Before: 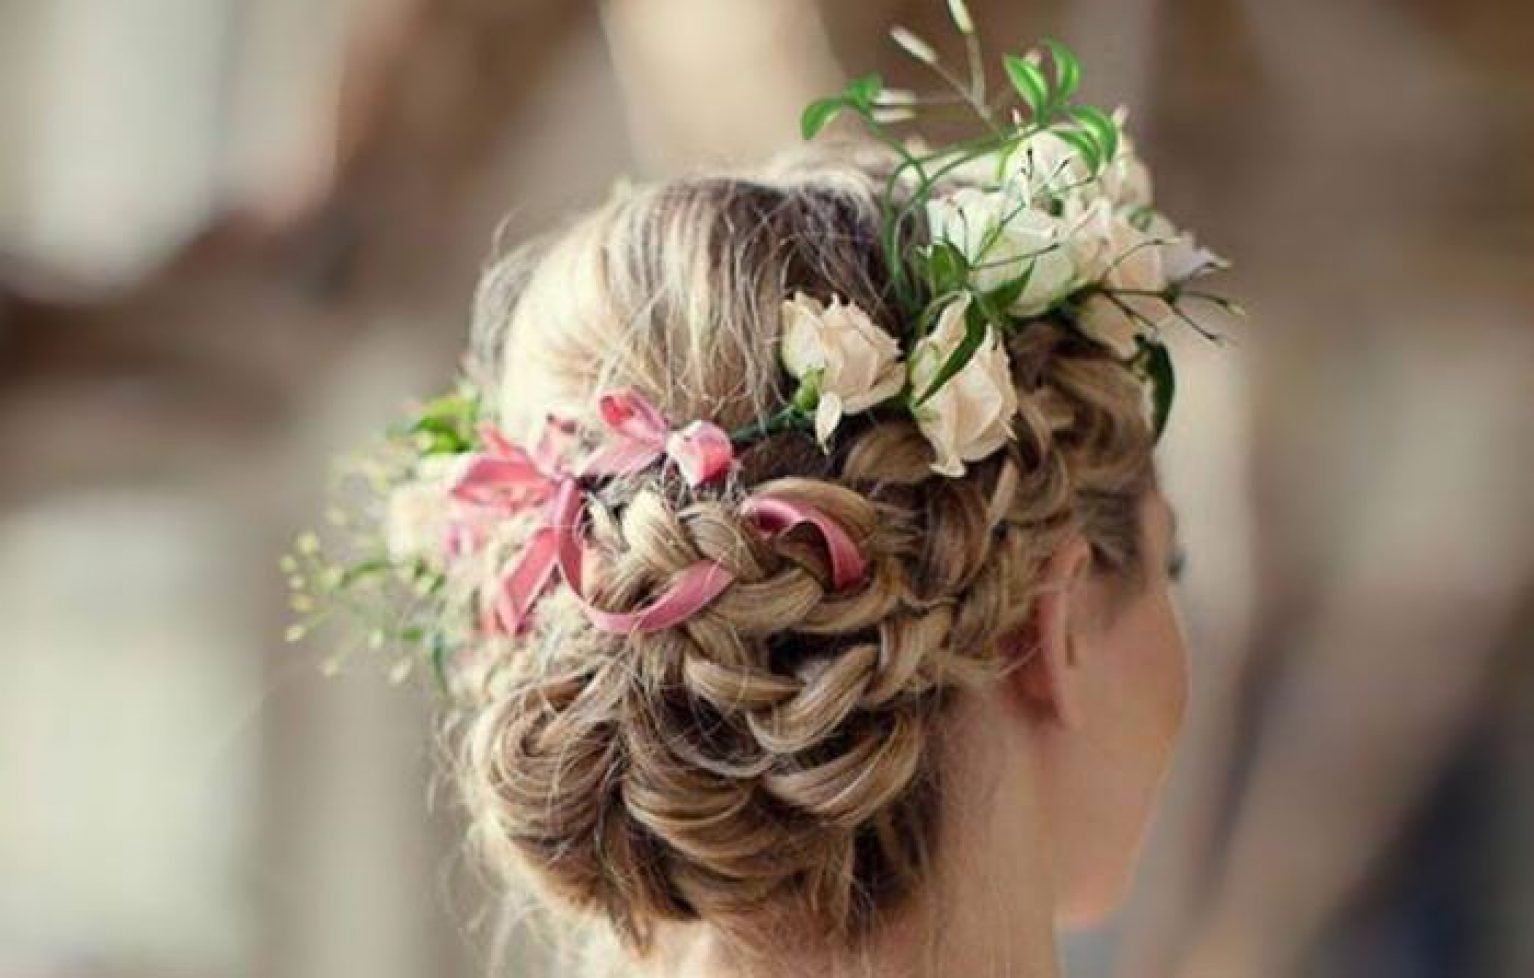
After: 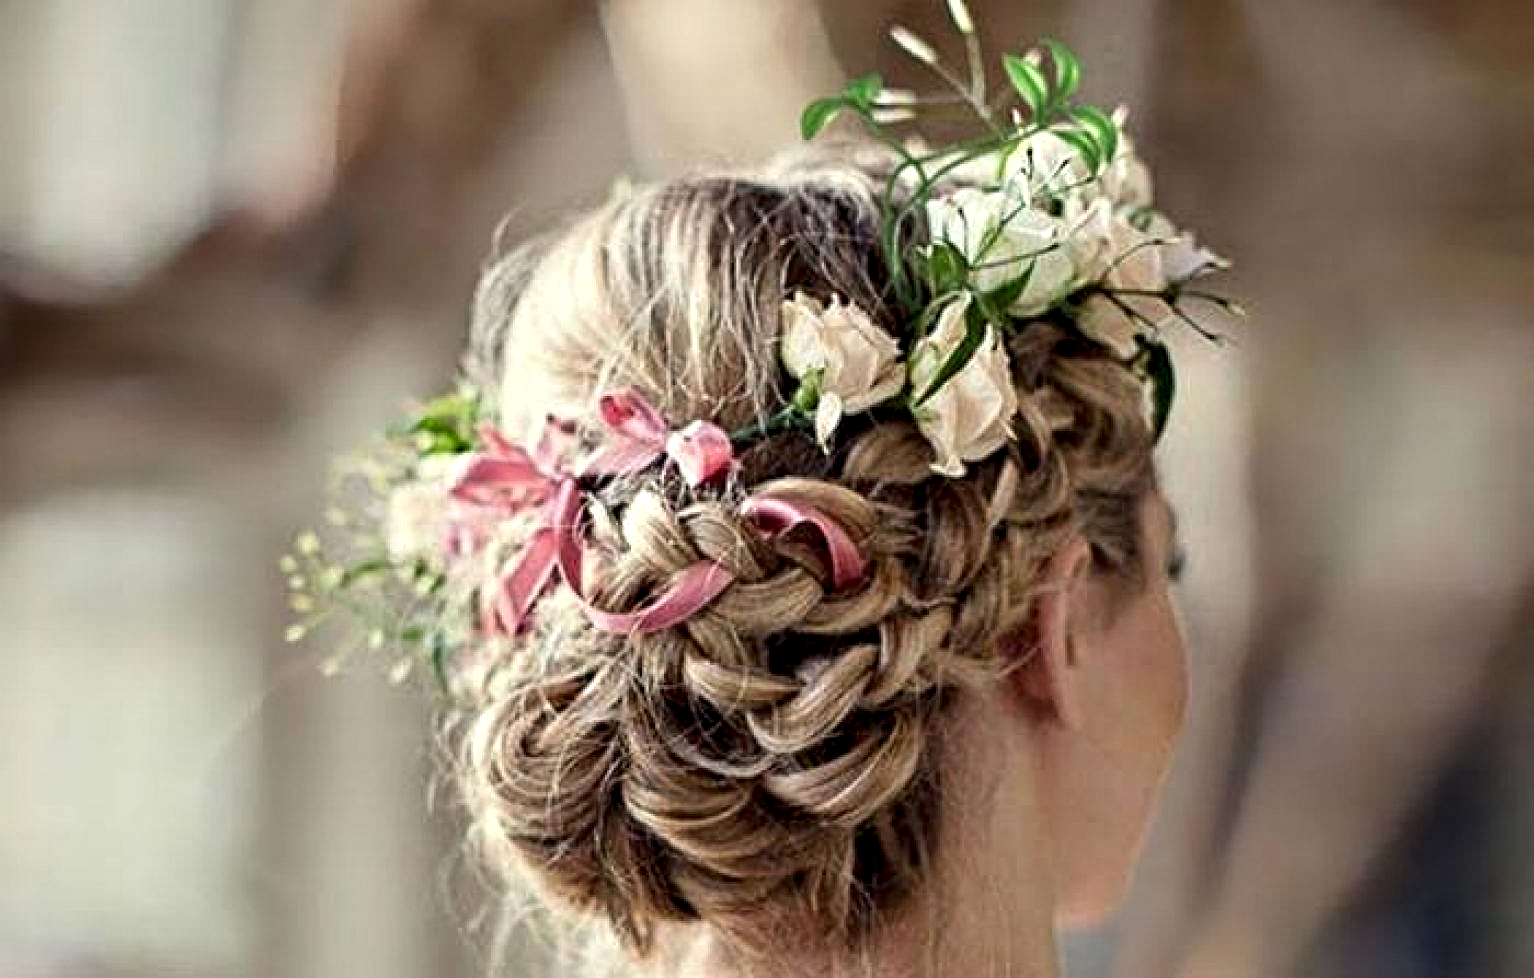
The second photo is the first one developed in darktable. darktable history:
contrast equalizer: y [[0.5, 0.542, 0.583, 0.625, 0.667, 0.708], [0.5 ×6], [0.5 ×6], [0 ×6], [0 ×6]]
